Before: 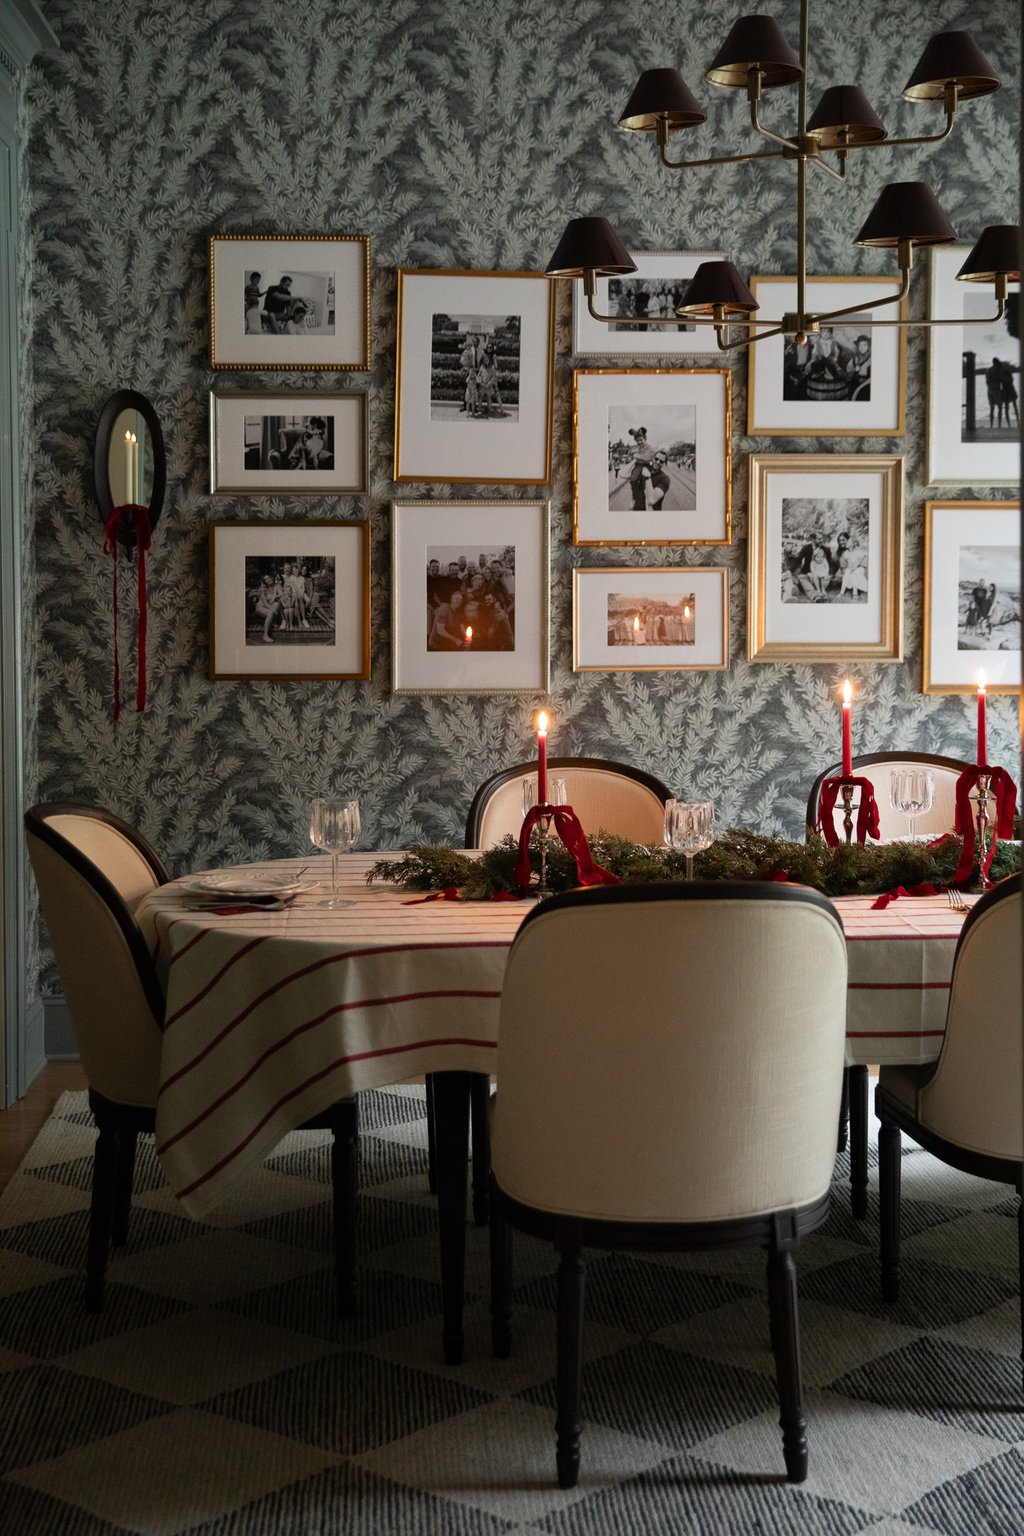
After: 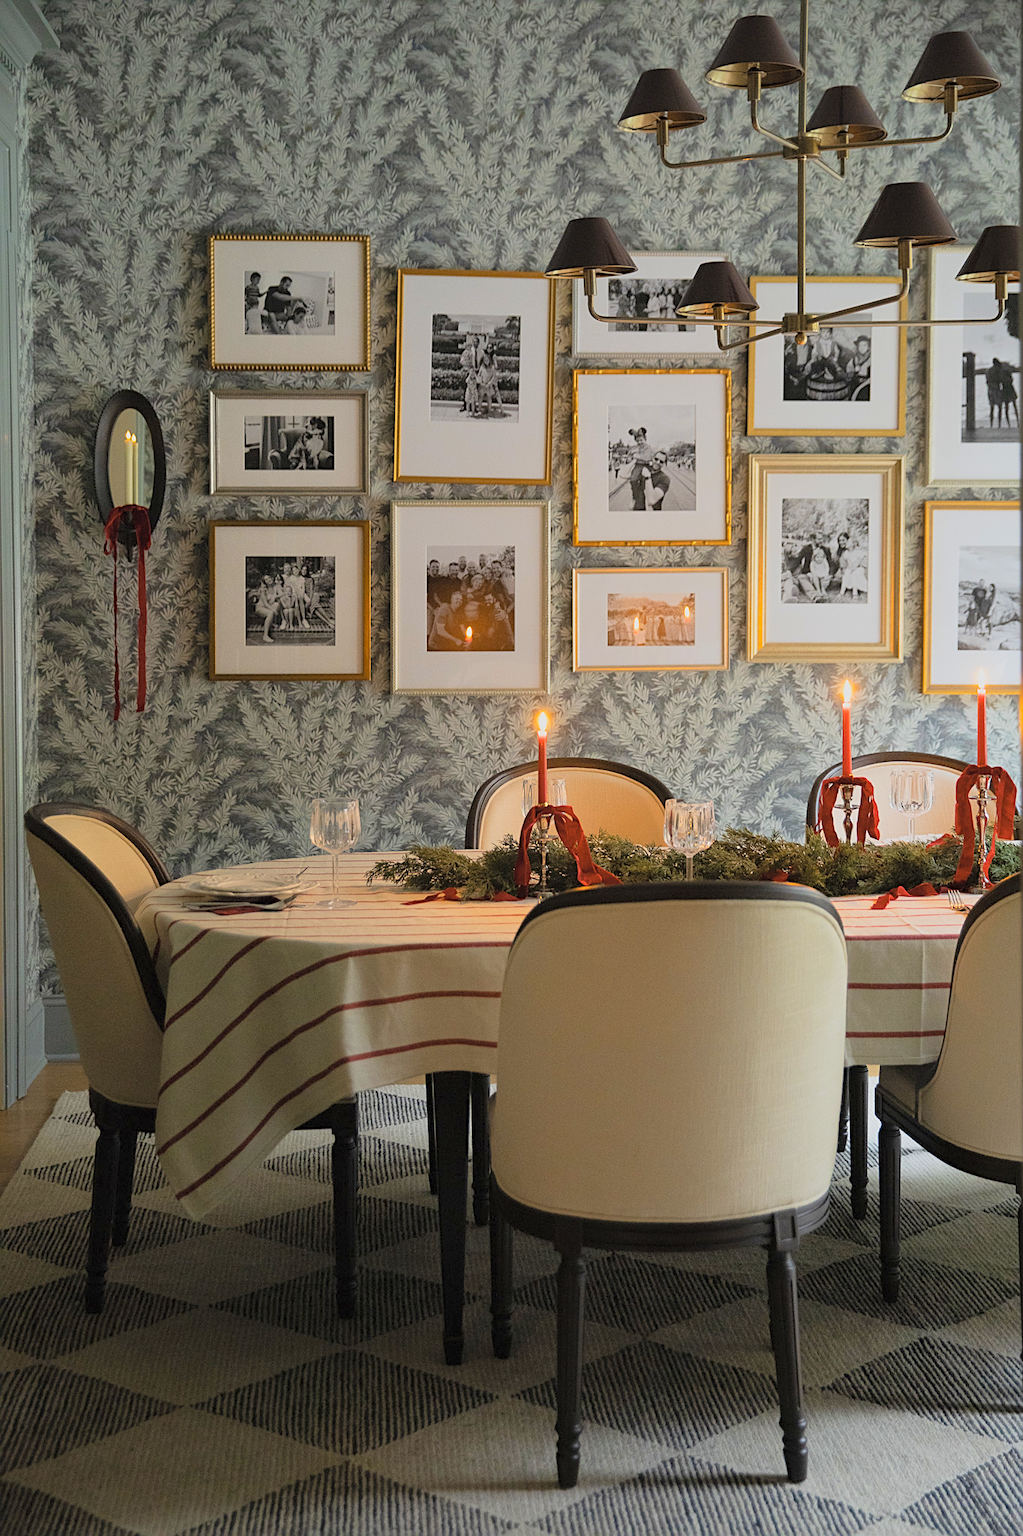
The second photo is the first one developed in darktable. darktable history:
global tonemap: drago (0.7, 100)
exposure: black level correction 0, exposure 1.1 EV, compensate exposure bias true, compensate highlight preservation false
sharpen: on, module defaults
color contrast: green-magenta contrast 0.8, blue-yellow contrast 1.1, unbound 0
